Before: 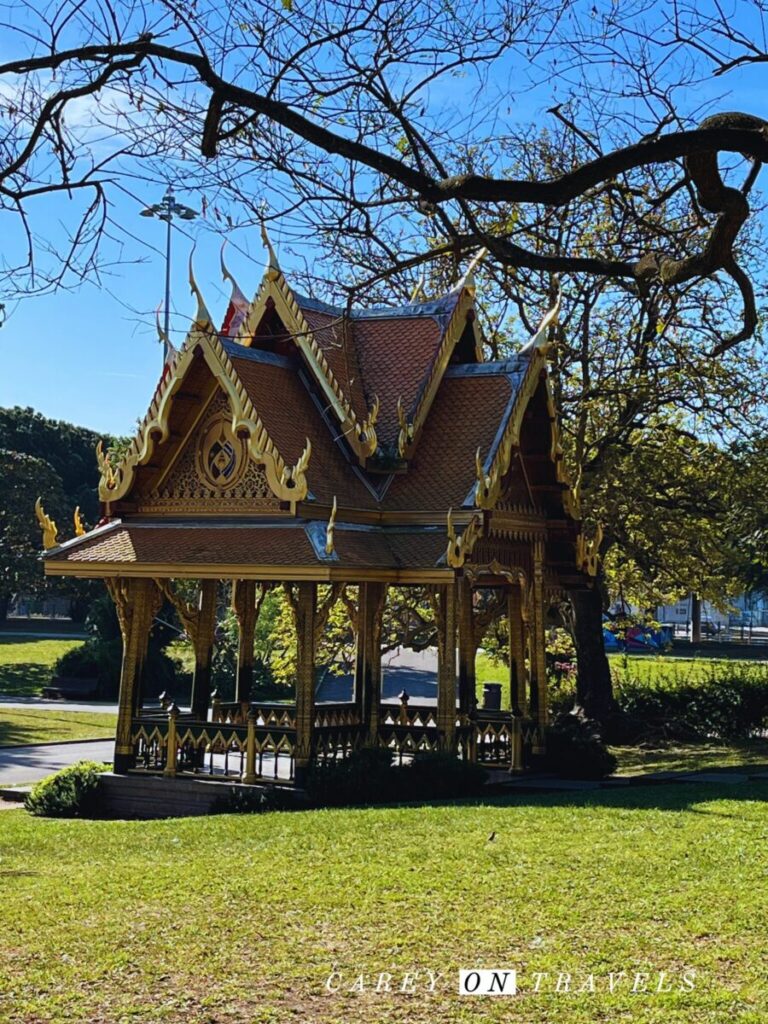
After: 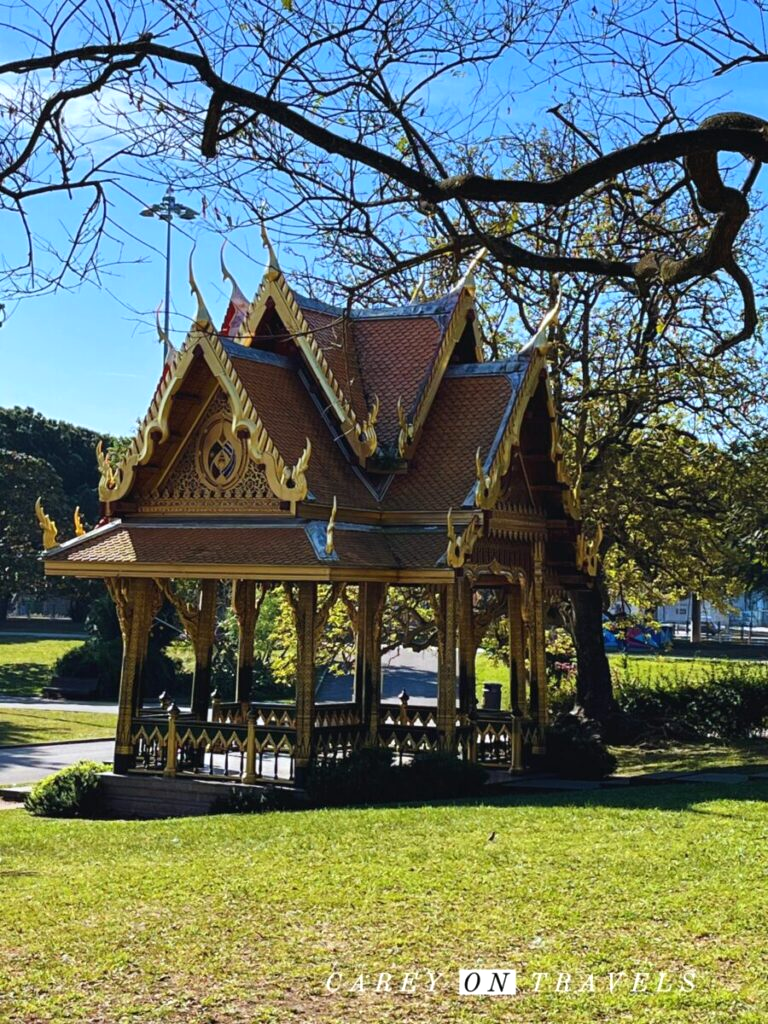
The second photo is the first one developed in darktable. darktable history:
exposure: exposure 0.251 EV, compensate highlight preservation false
